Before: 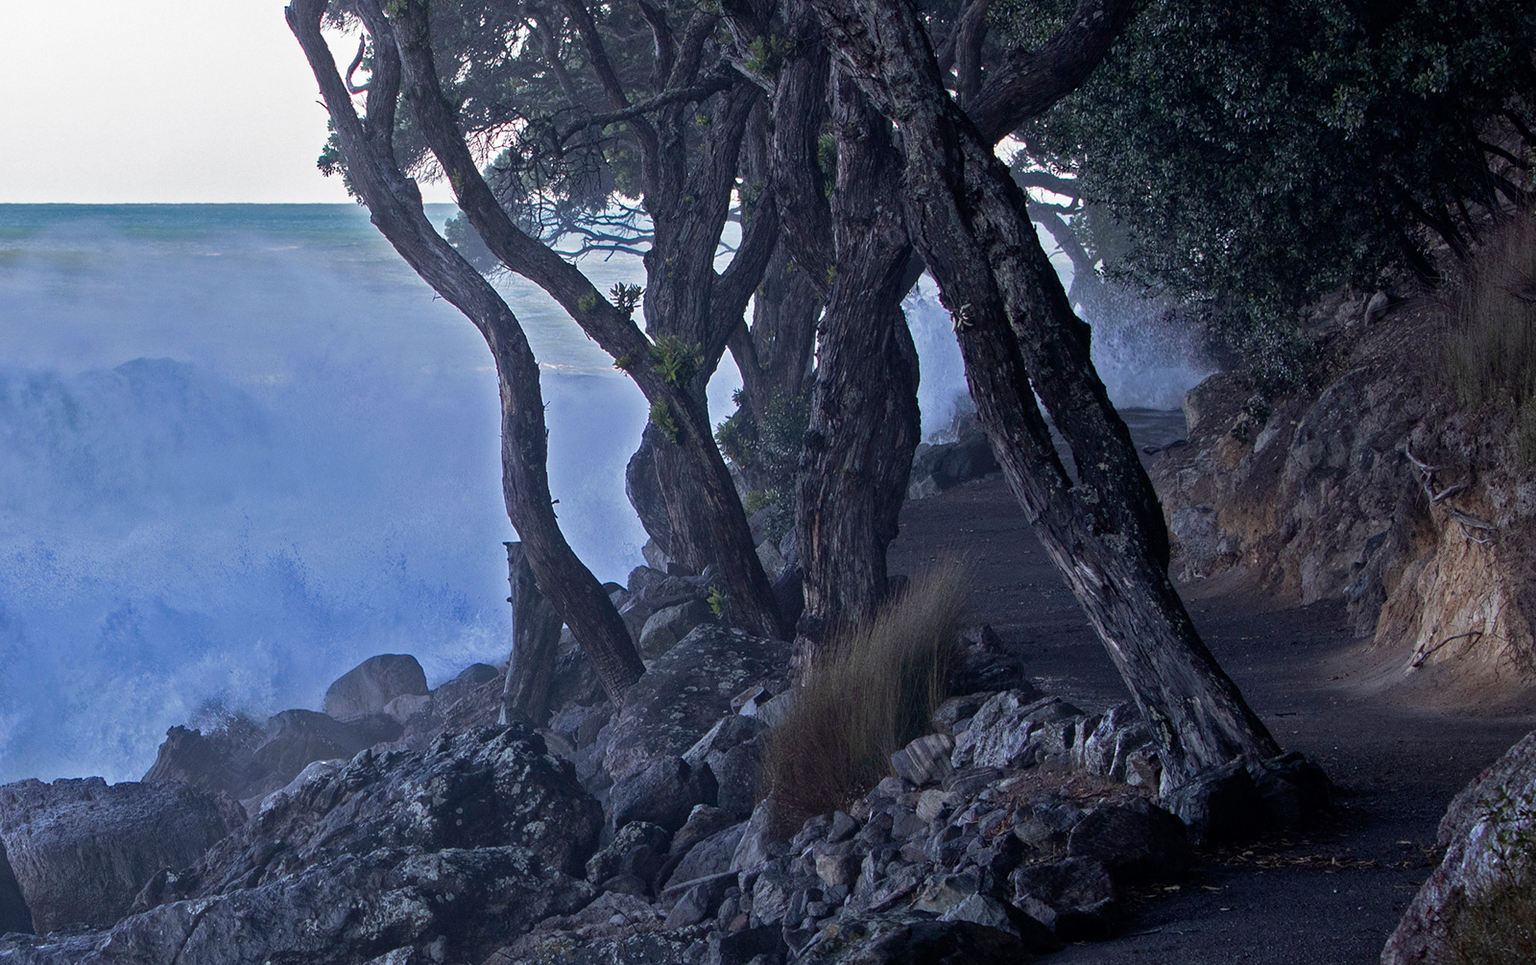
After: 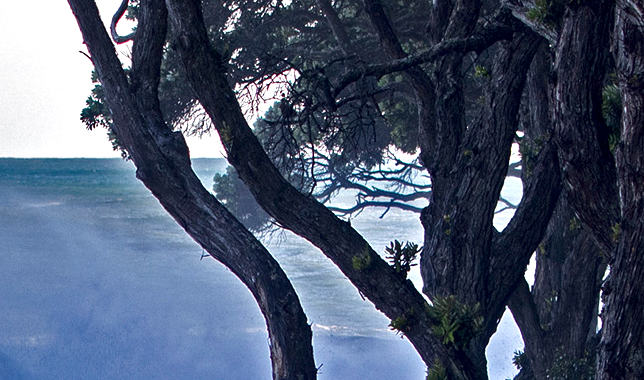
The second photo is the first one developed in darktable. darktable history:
crop: left 15.641%, top 5.462%, right 44.055%, bottom 56.697%
local contrast: highlights 157%, shadows 138%, detail 140%, midtone range 0.26
contrast brightness saturation: contrast 0.067, brightness -0.149, saturation 0.106
